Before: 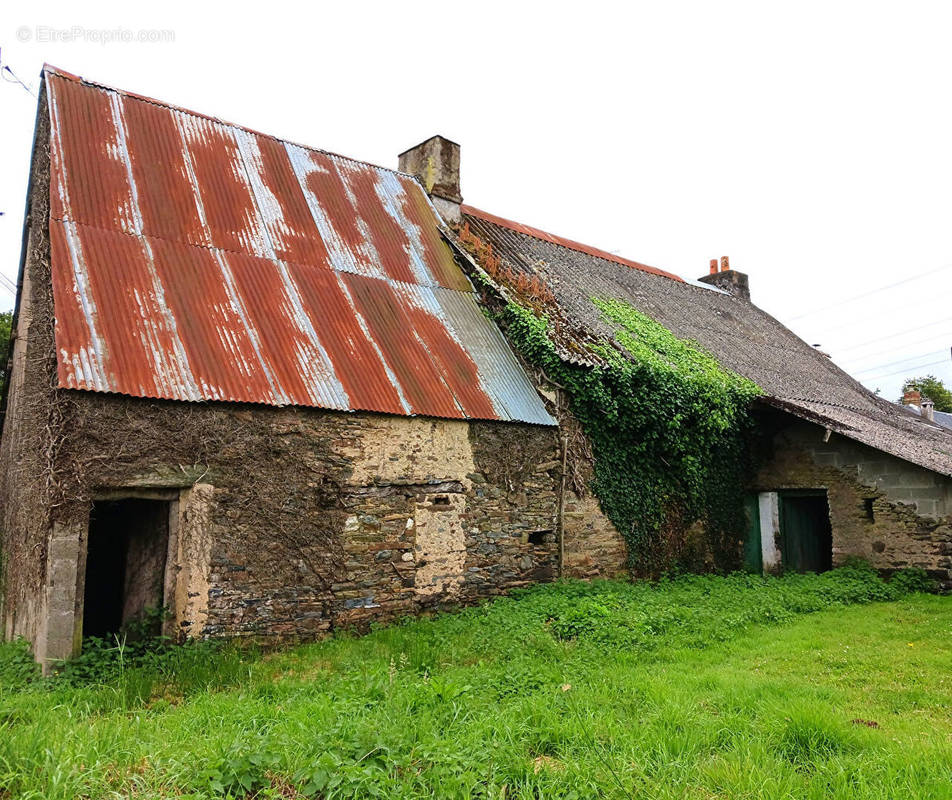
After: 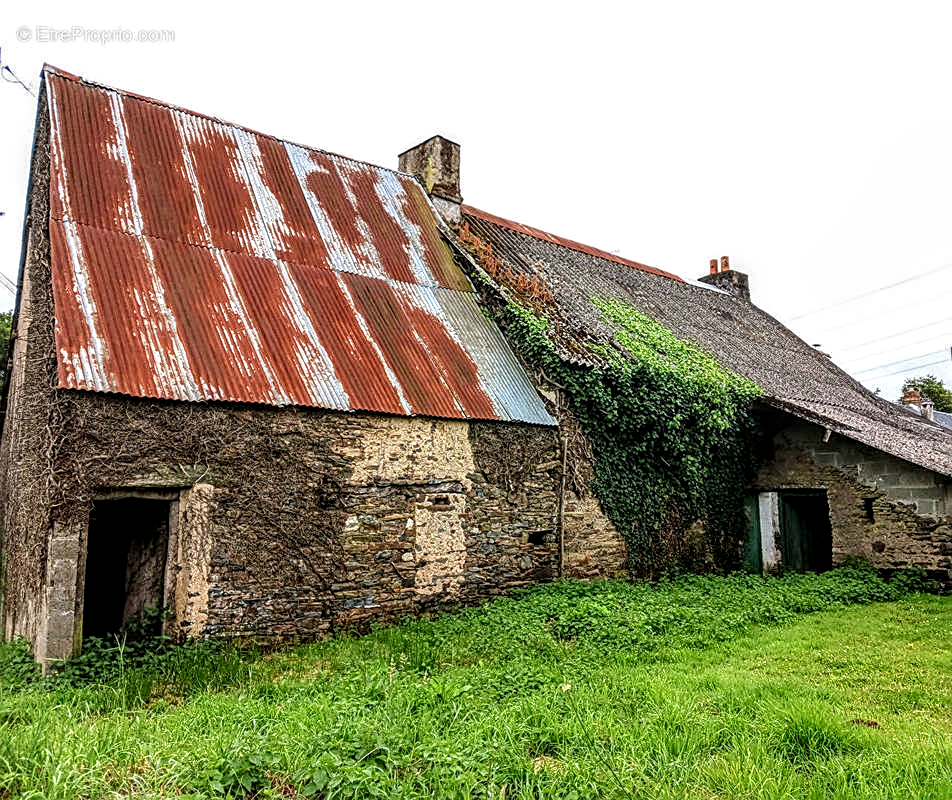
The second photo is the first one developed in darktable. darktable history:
local contrast: highlights 1%, shadows 1%, detail 182%
sharpen: on, module defaults
